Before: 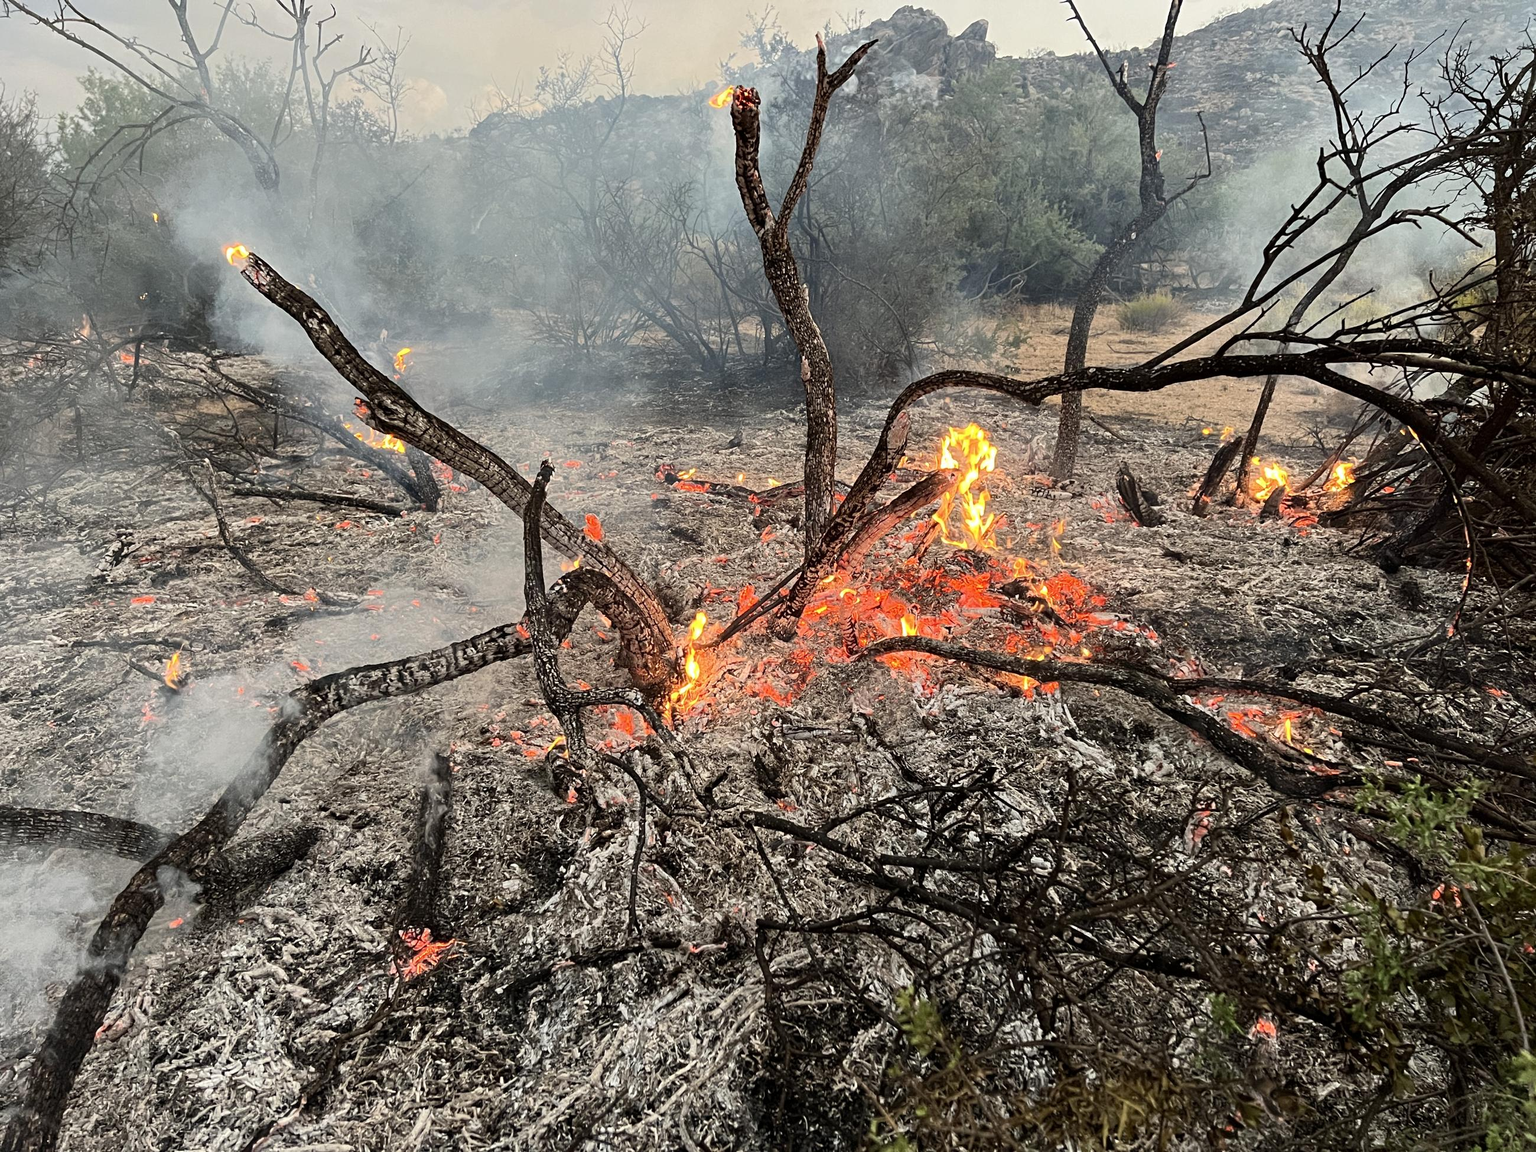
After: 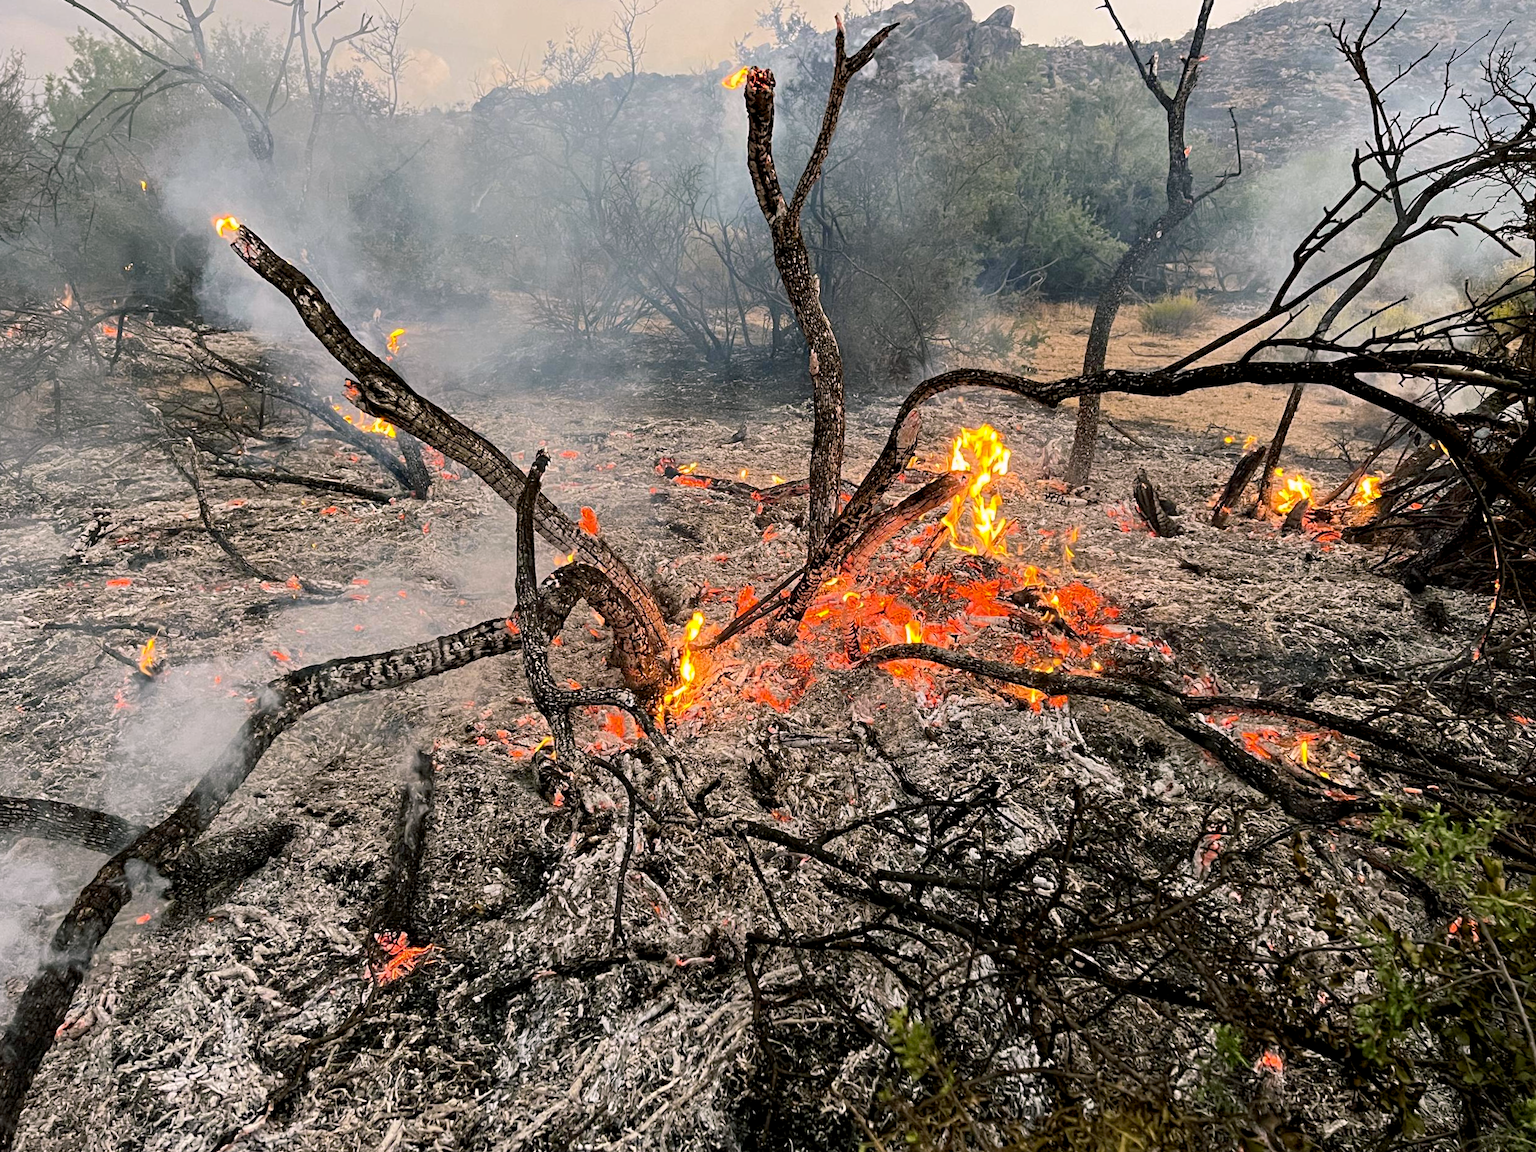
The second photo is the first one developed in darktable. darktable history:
color balance rgb: shadows lift › chroma 2%, shadows lift › hue 217.2°, power › chroma 0.25%, power › hue 60°, highlights gain › chroma 1.5%, highlights gain › hue 309.6°, global offset › luminance -0.5%, perceptual saturation grading › global saturation 15%, global vibrance 20%
crop and rotate: angle -1.69°
